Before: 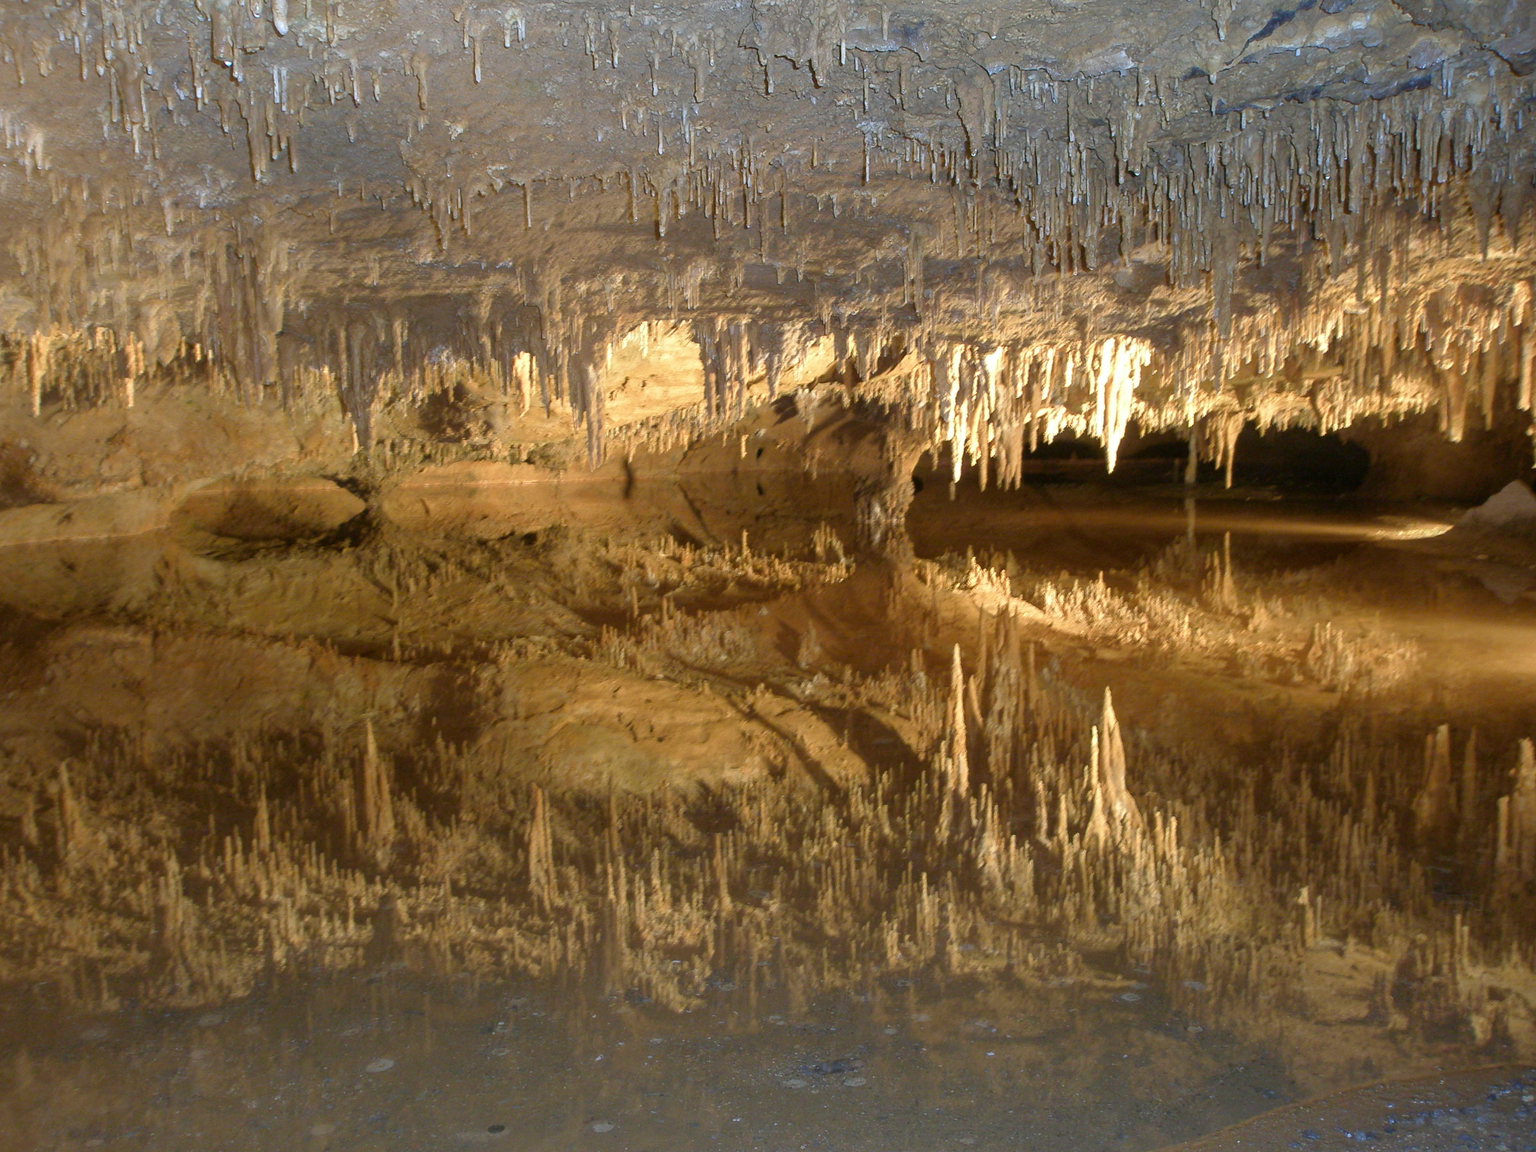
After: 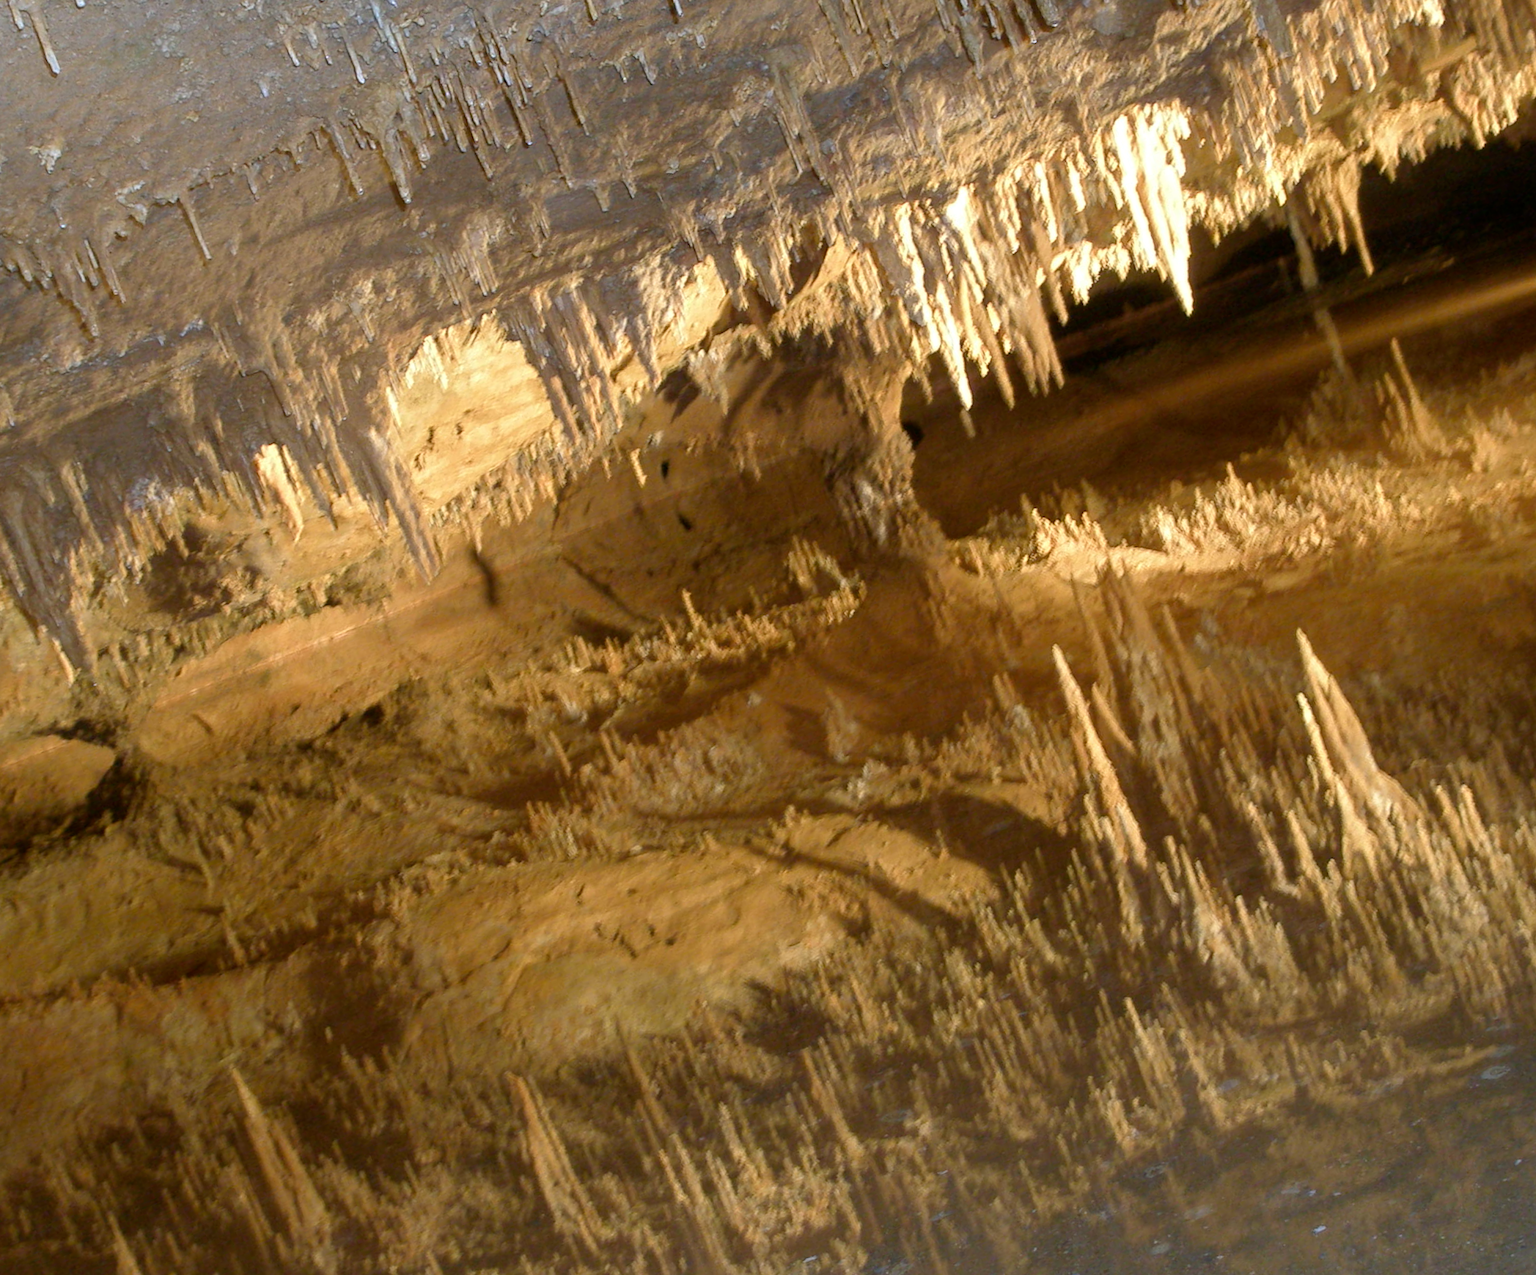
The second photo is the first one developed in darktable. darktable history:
crop and rotate: angle 19.72°, left 6.9%, right 3.761%, bottom 1.09%
tone equalizer: edges refinement/feathering 500, mask exposure compensation -1.57 EV, preserve details guided filter
